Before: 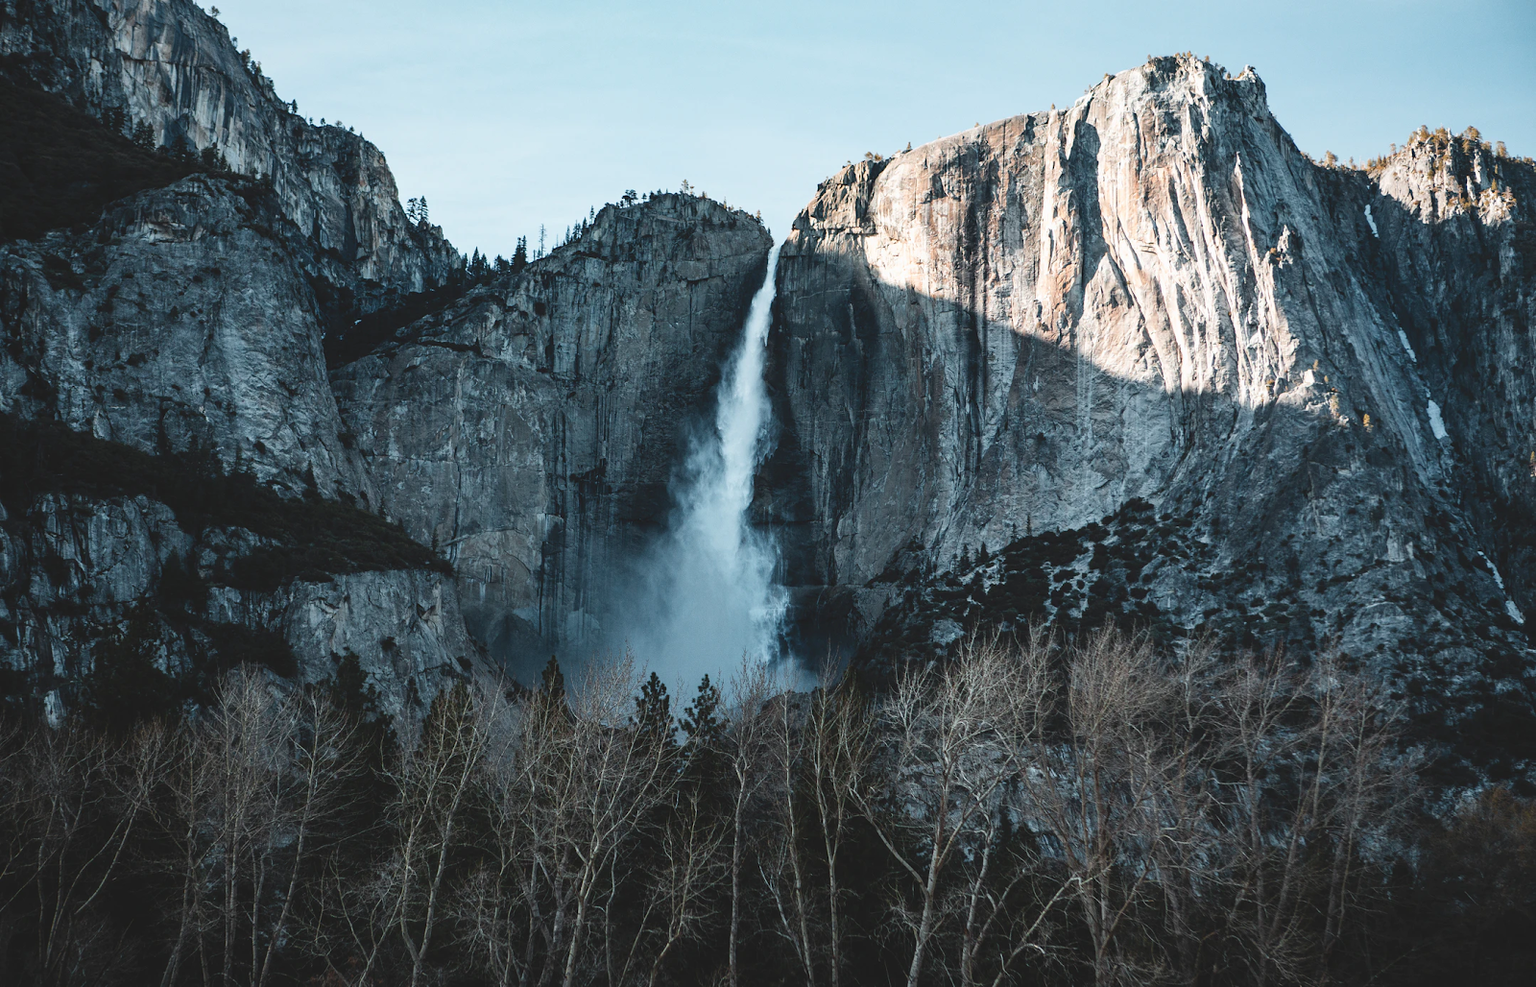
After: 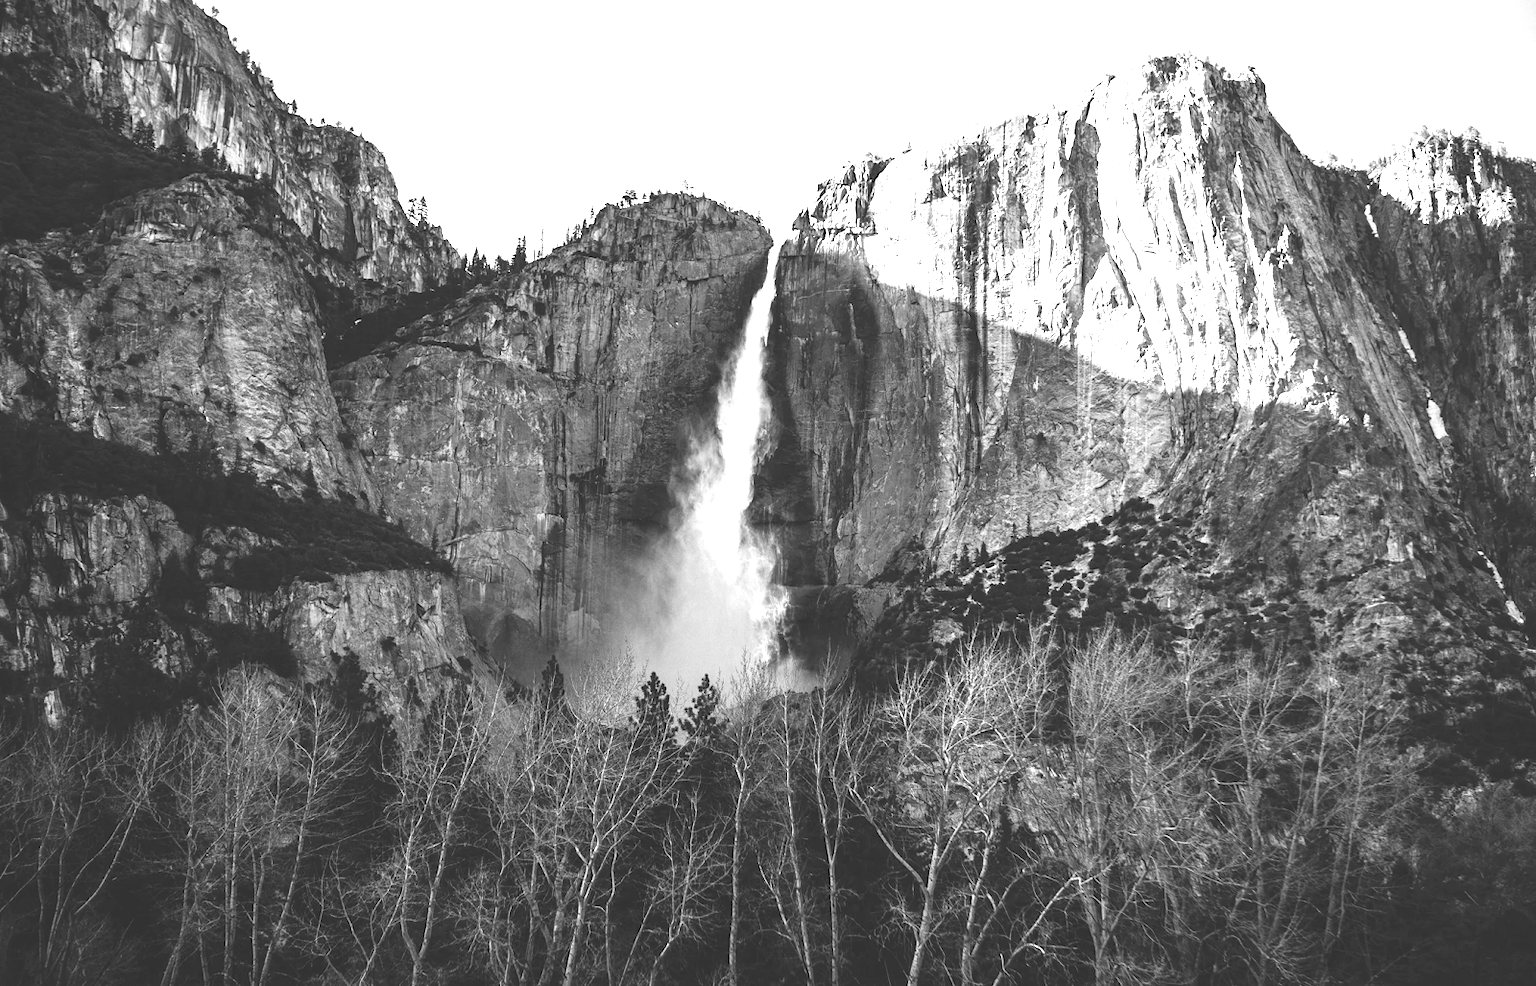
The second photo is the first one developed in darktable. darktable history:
monochrome: a -6.99, b 35.61, size 1.4
exposure: black level correction 0, exposure 1.388 EV, compensate exposure bias true, compensate highlight preservation false
